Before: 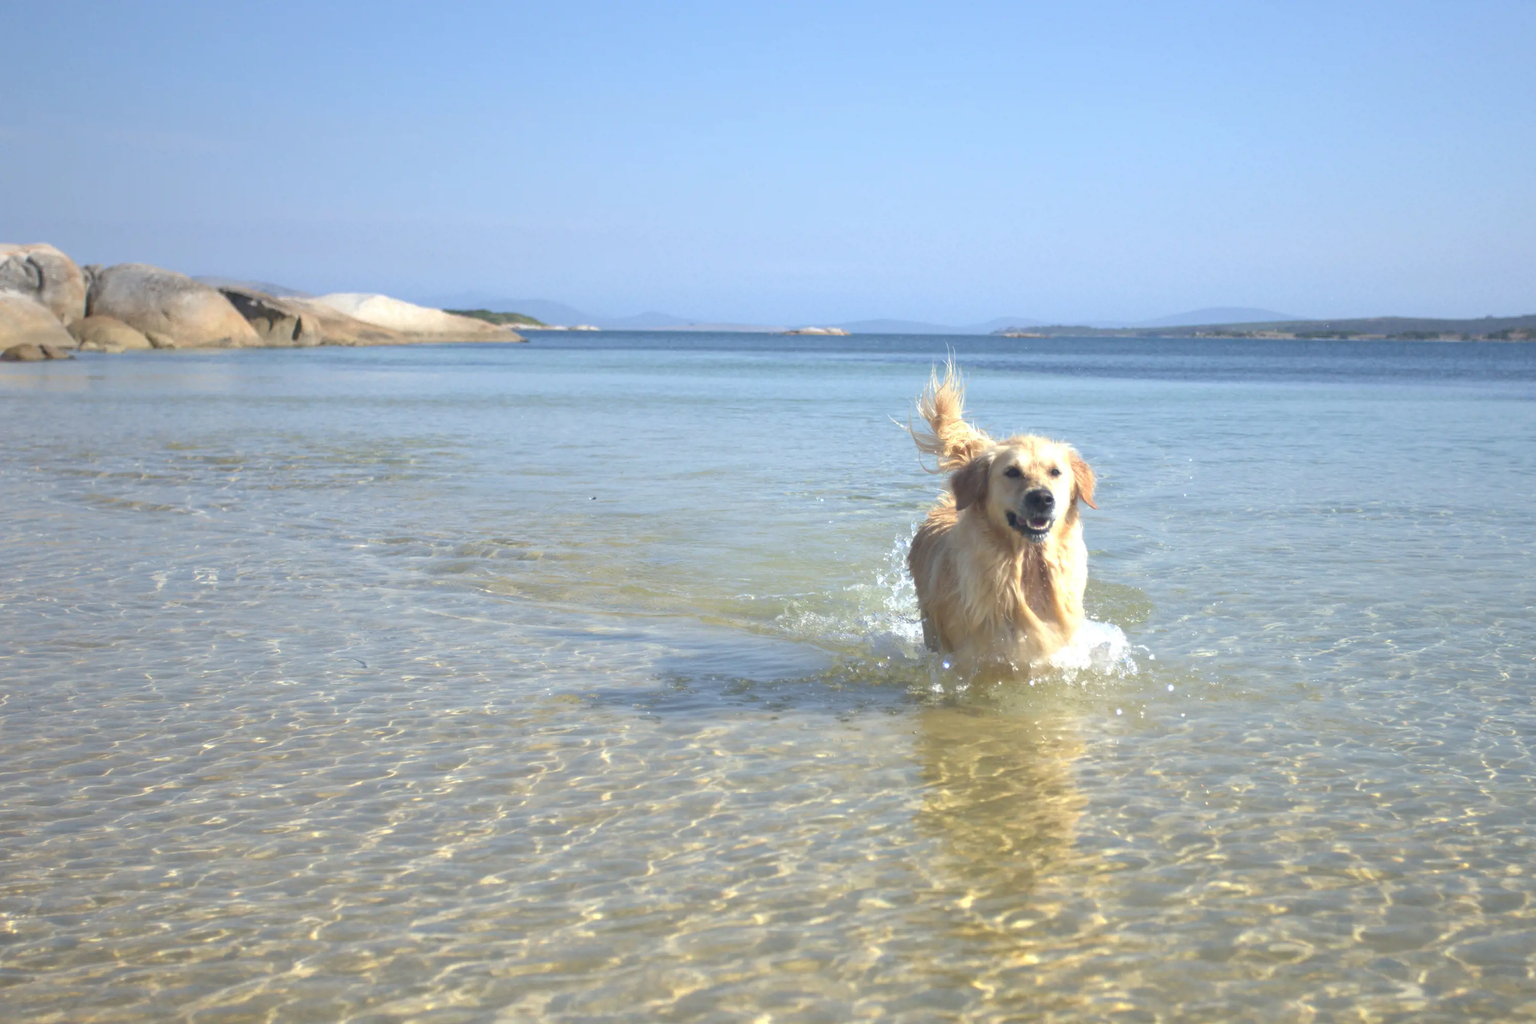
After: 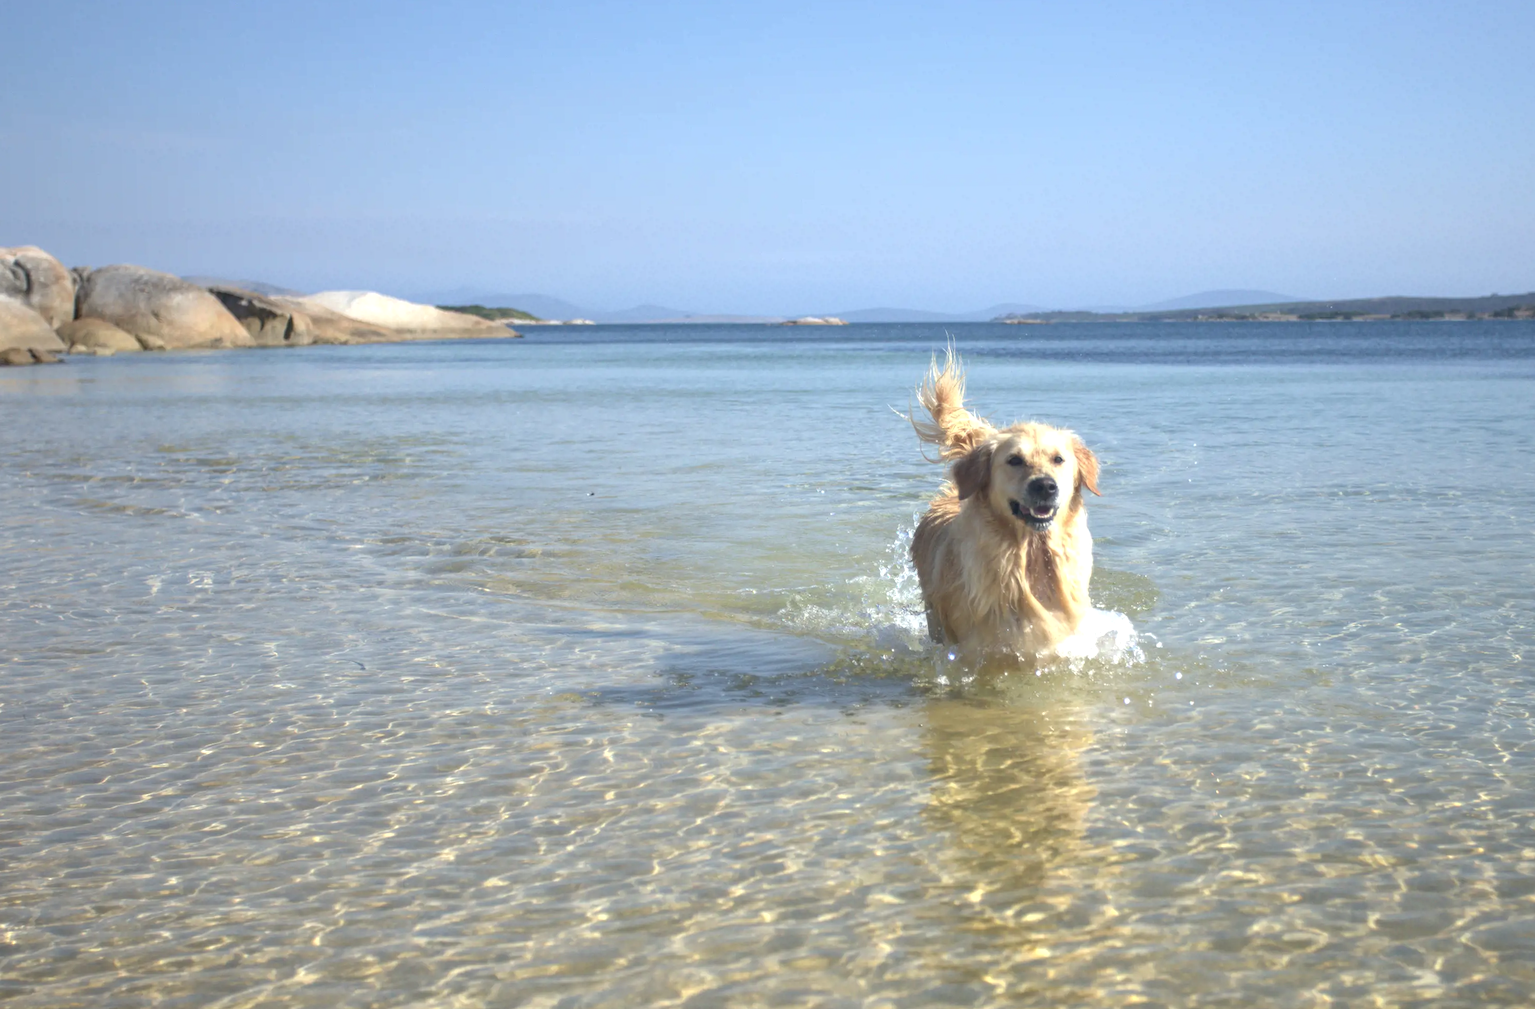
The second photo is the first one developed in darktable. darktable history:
local contrast: on, module defaults
rotate and perspective: rotation -1°, crop left 0.011, crop right 0.989, crop top 0.025, crop bottom 0.975
color calibration: illuminant same as pipeline (D50), adaptation none (bypass), gamut compression 1.72
